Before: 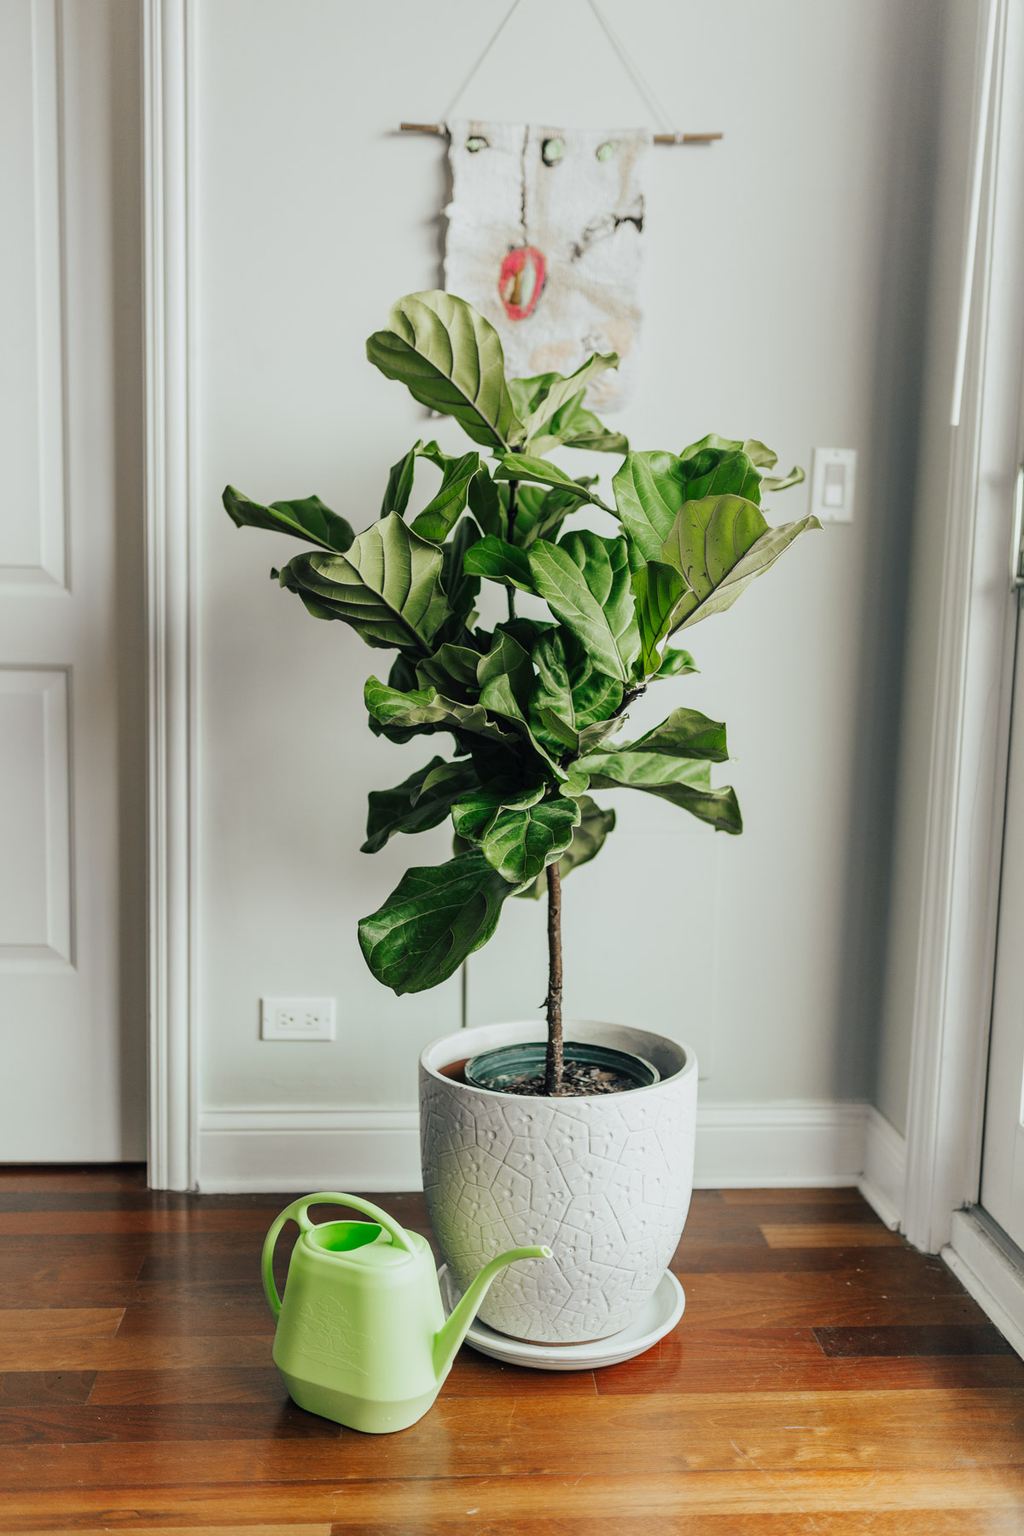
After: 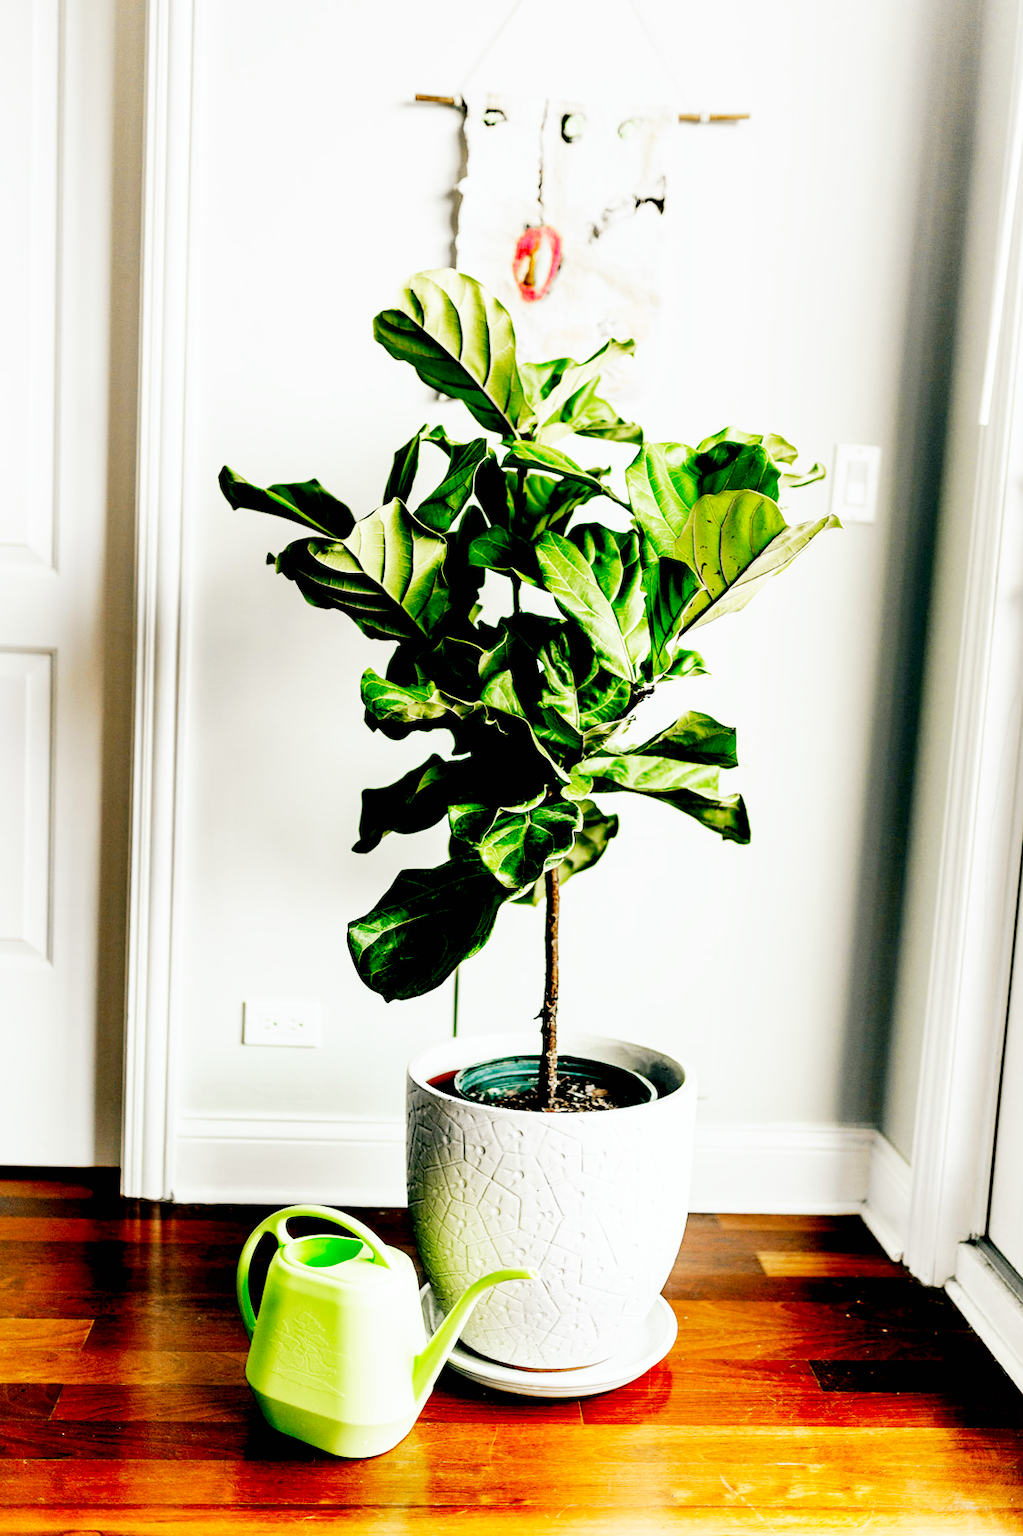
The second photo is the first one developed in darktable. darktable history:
exposure: black level correction 0.048, exposure 0.013 EV, compensate highlight preservation false
crop and rotate: angle -1.61°
base curve: curves: ch0 [(0, 0) (0.007, 0.004) (0.027, 0.03) (0.046, 0.07) (0.207, 0.54) (0.442, 0.872) (0.673, 0.972) (1, 1)], preserve colors none
